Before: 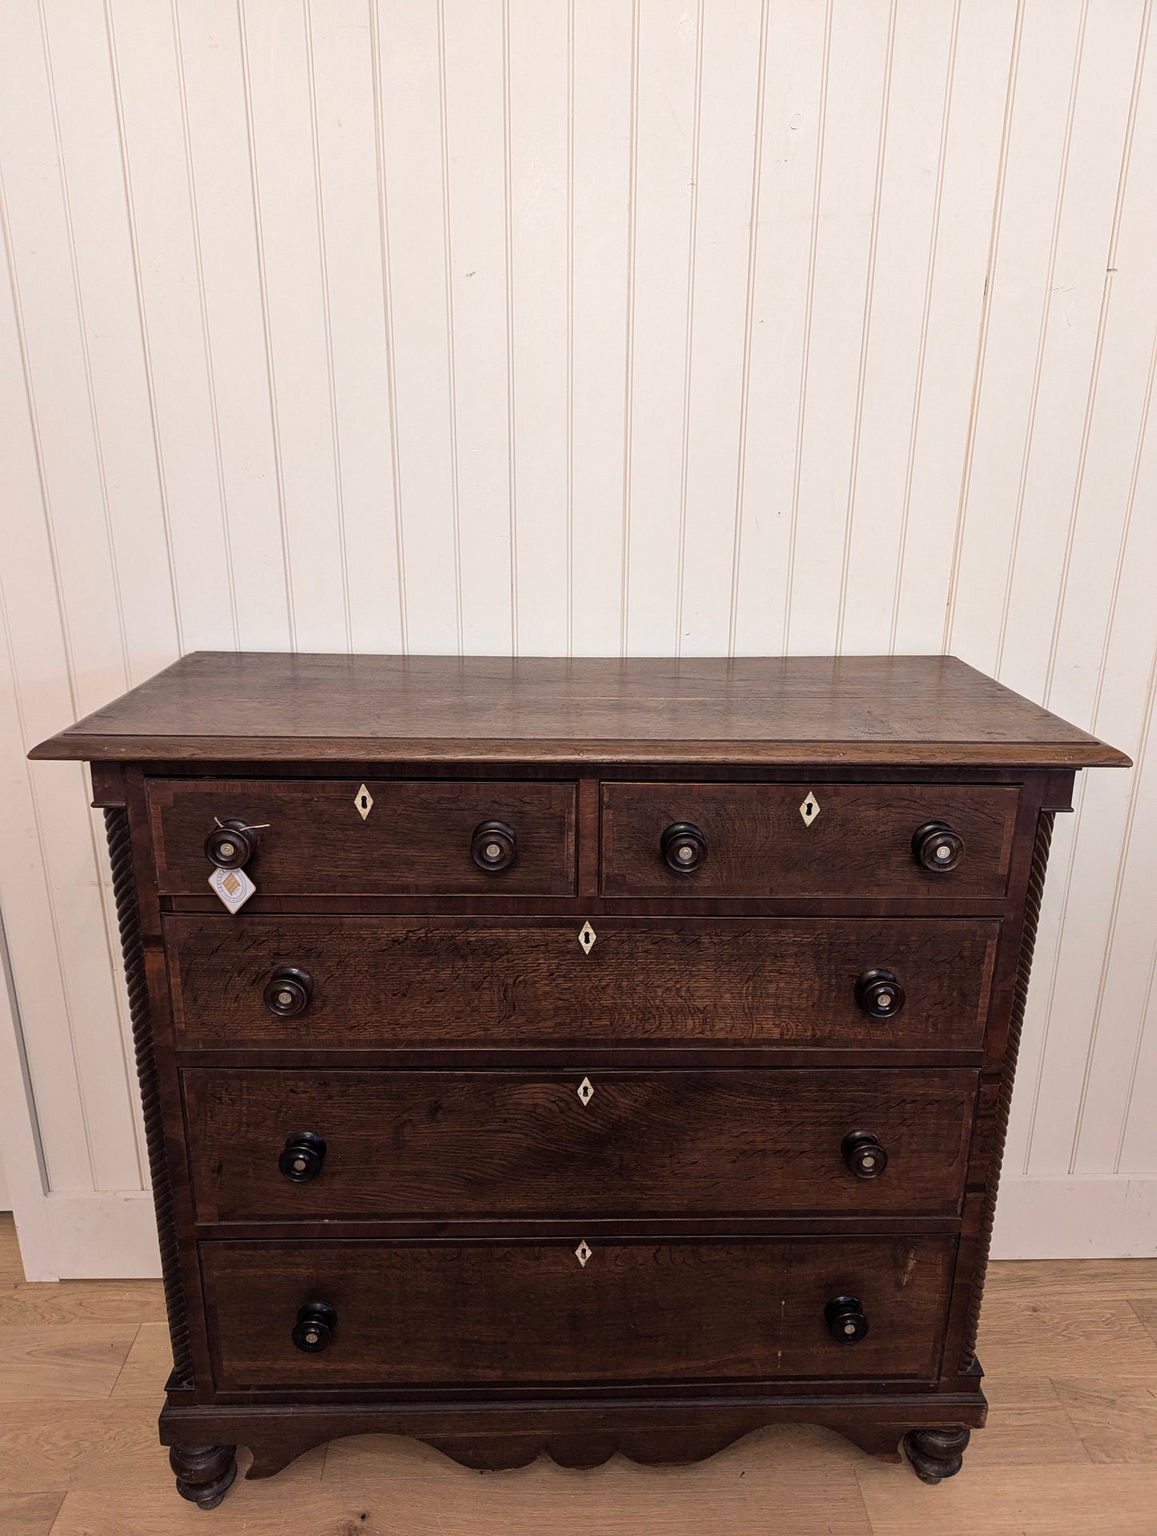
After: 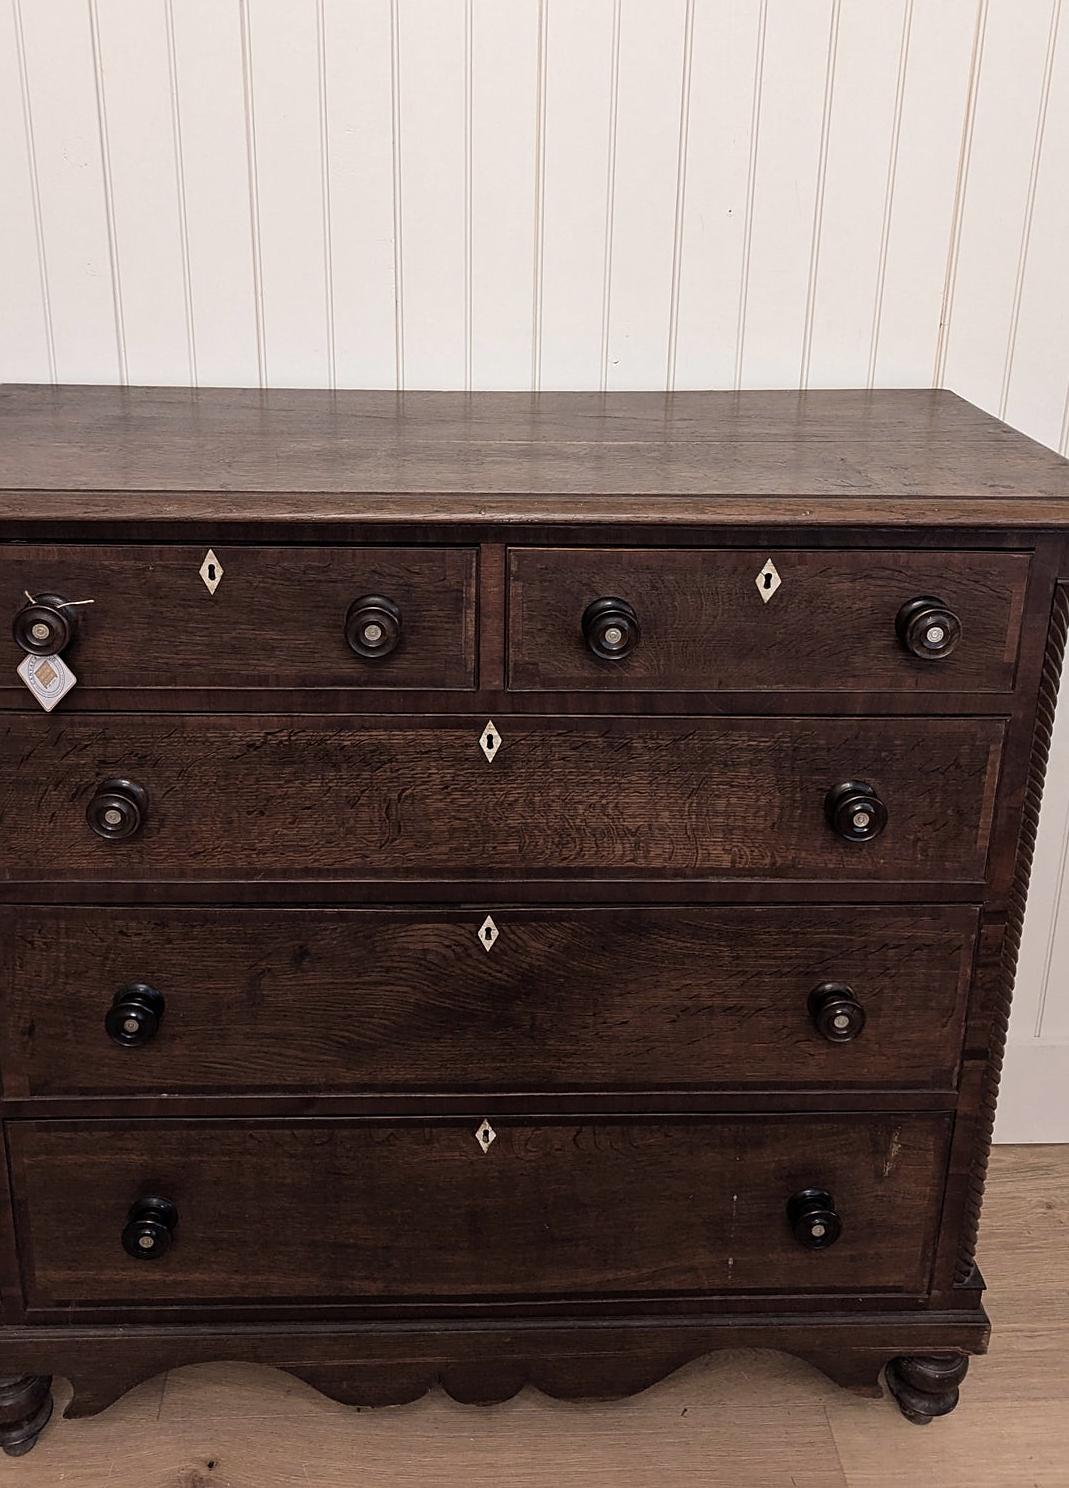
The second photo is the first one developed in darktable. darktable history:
crop: left 16.872%, top 22.418%, right 9.128%
sharpen: radius 1.557, amount 0.369, threshold 1.6
color correction: highlights b* -0.016, saturation 0.776
